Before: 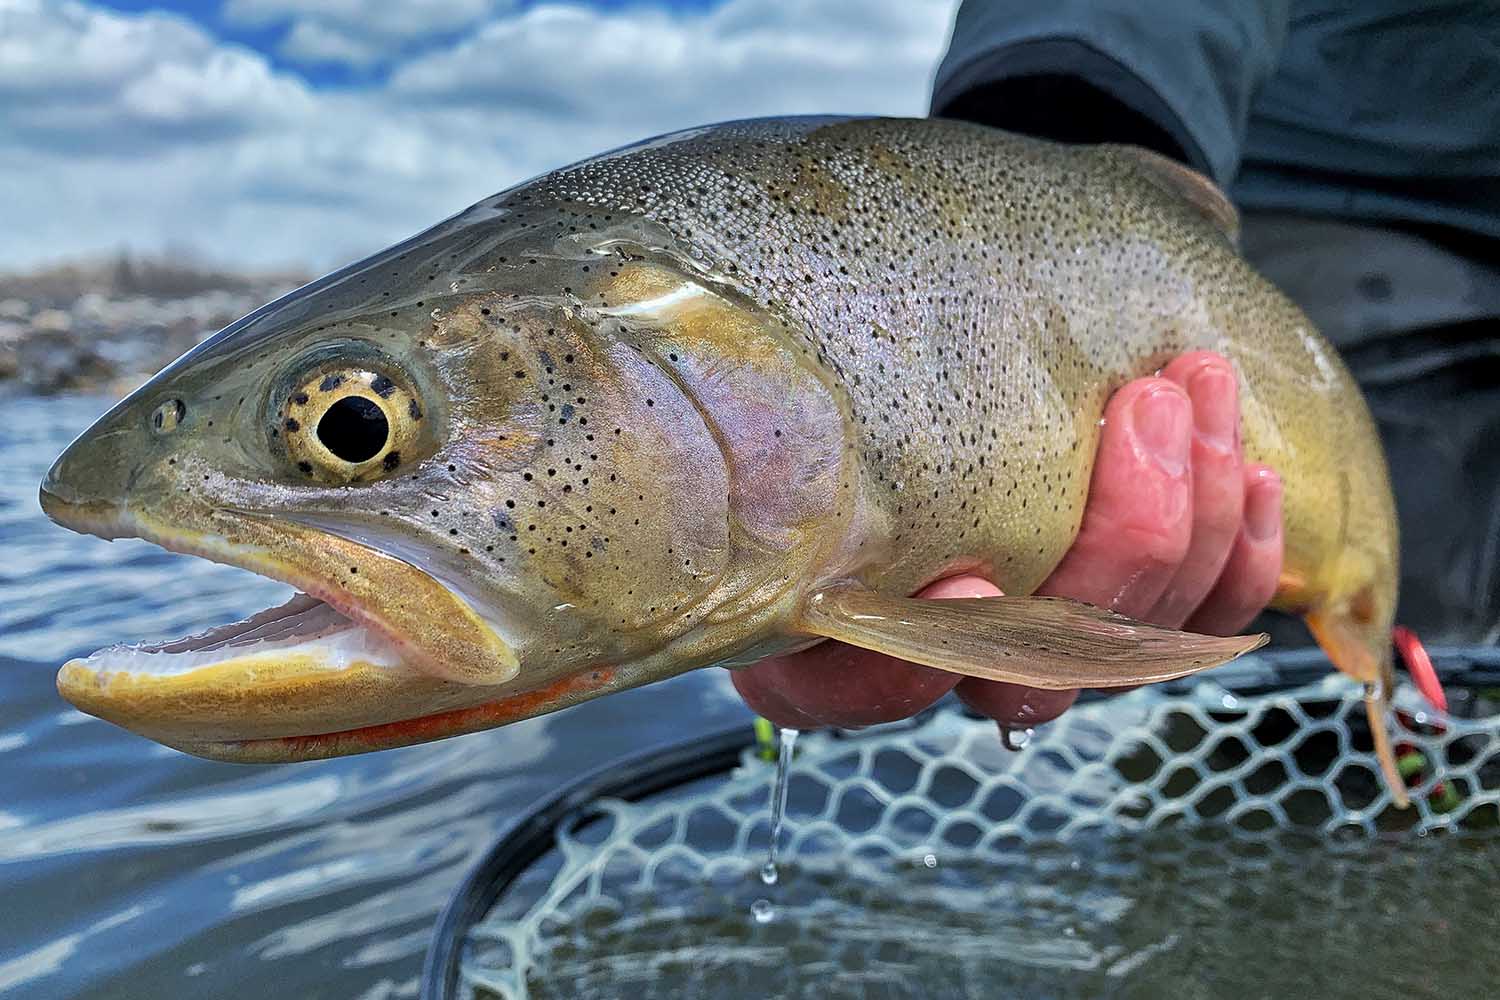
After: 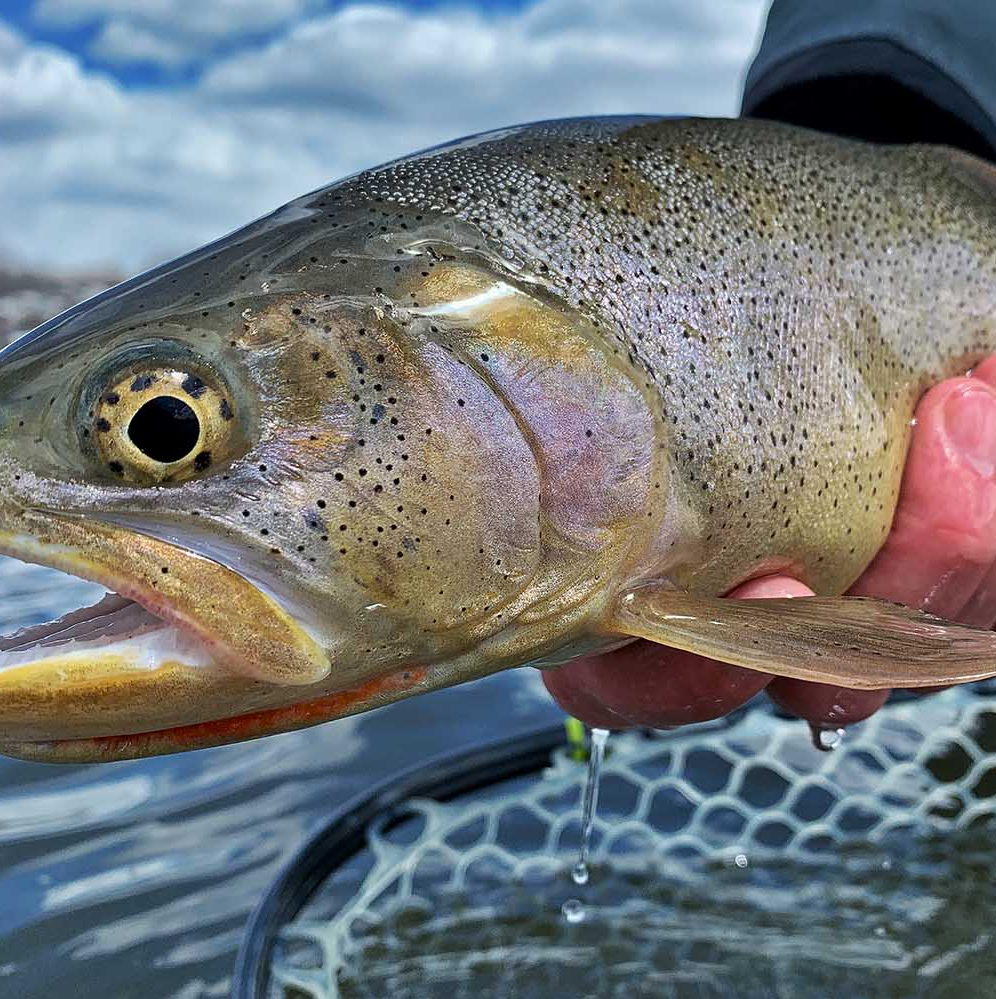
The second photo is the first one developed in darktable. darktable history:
contrast brightness saturation: contrast 0.033, brightness -0.04
crop and rotate: left 12.62%, right 20.943%
